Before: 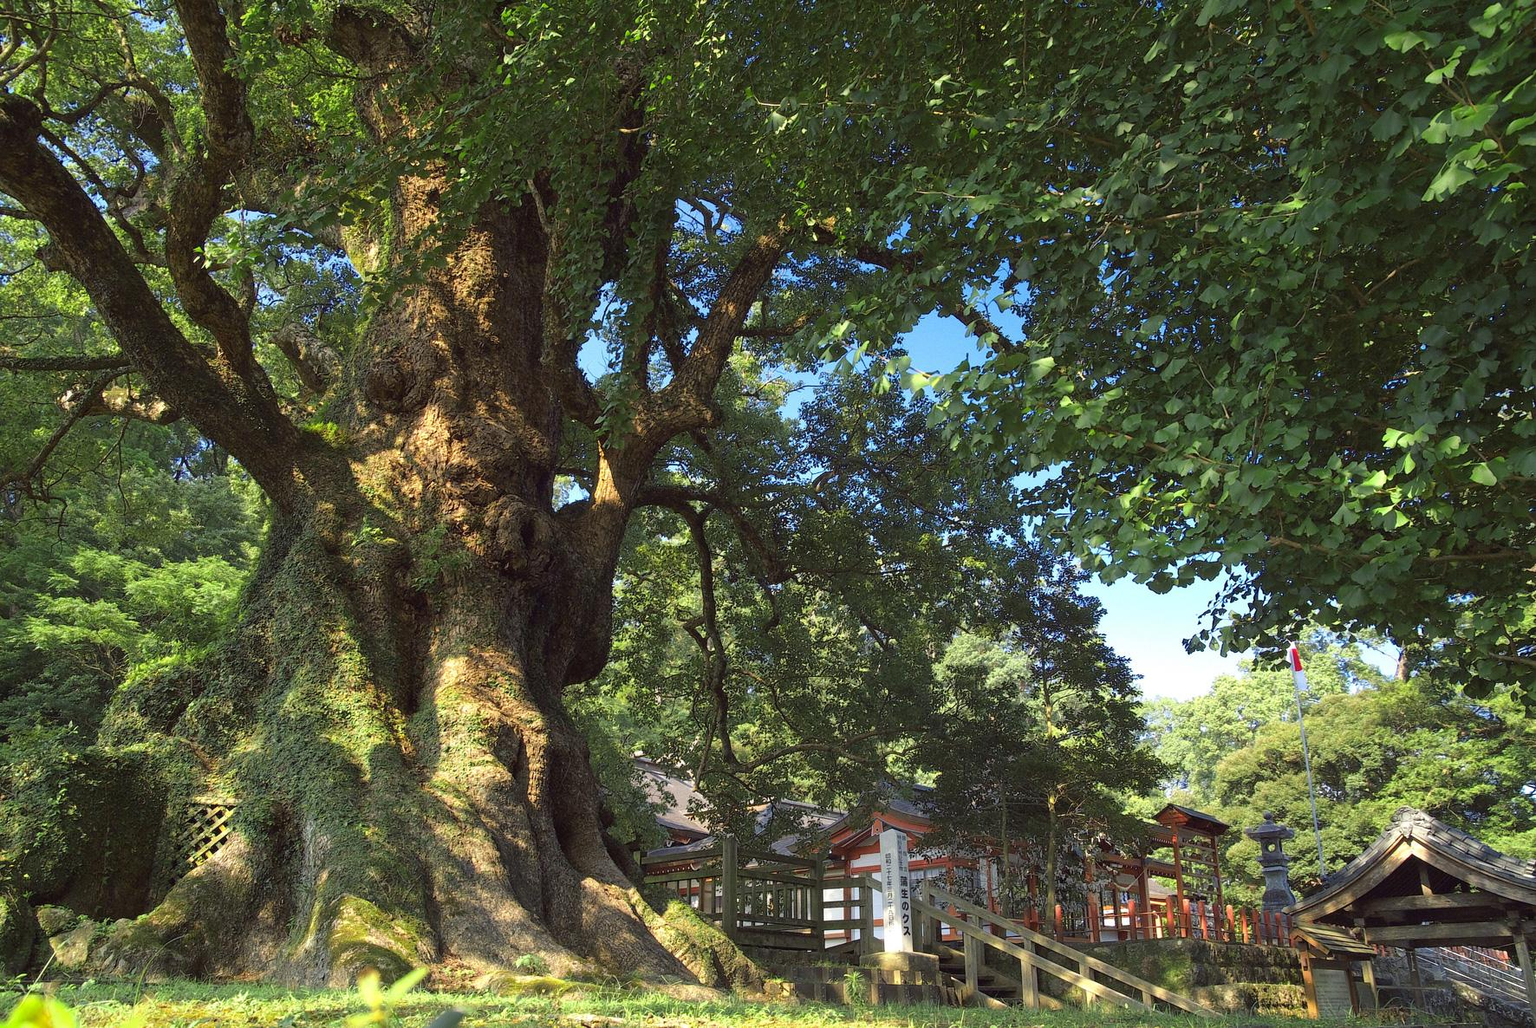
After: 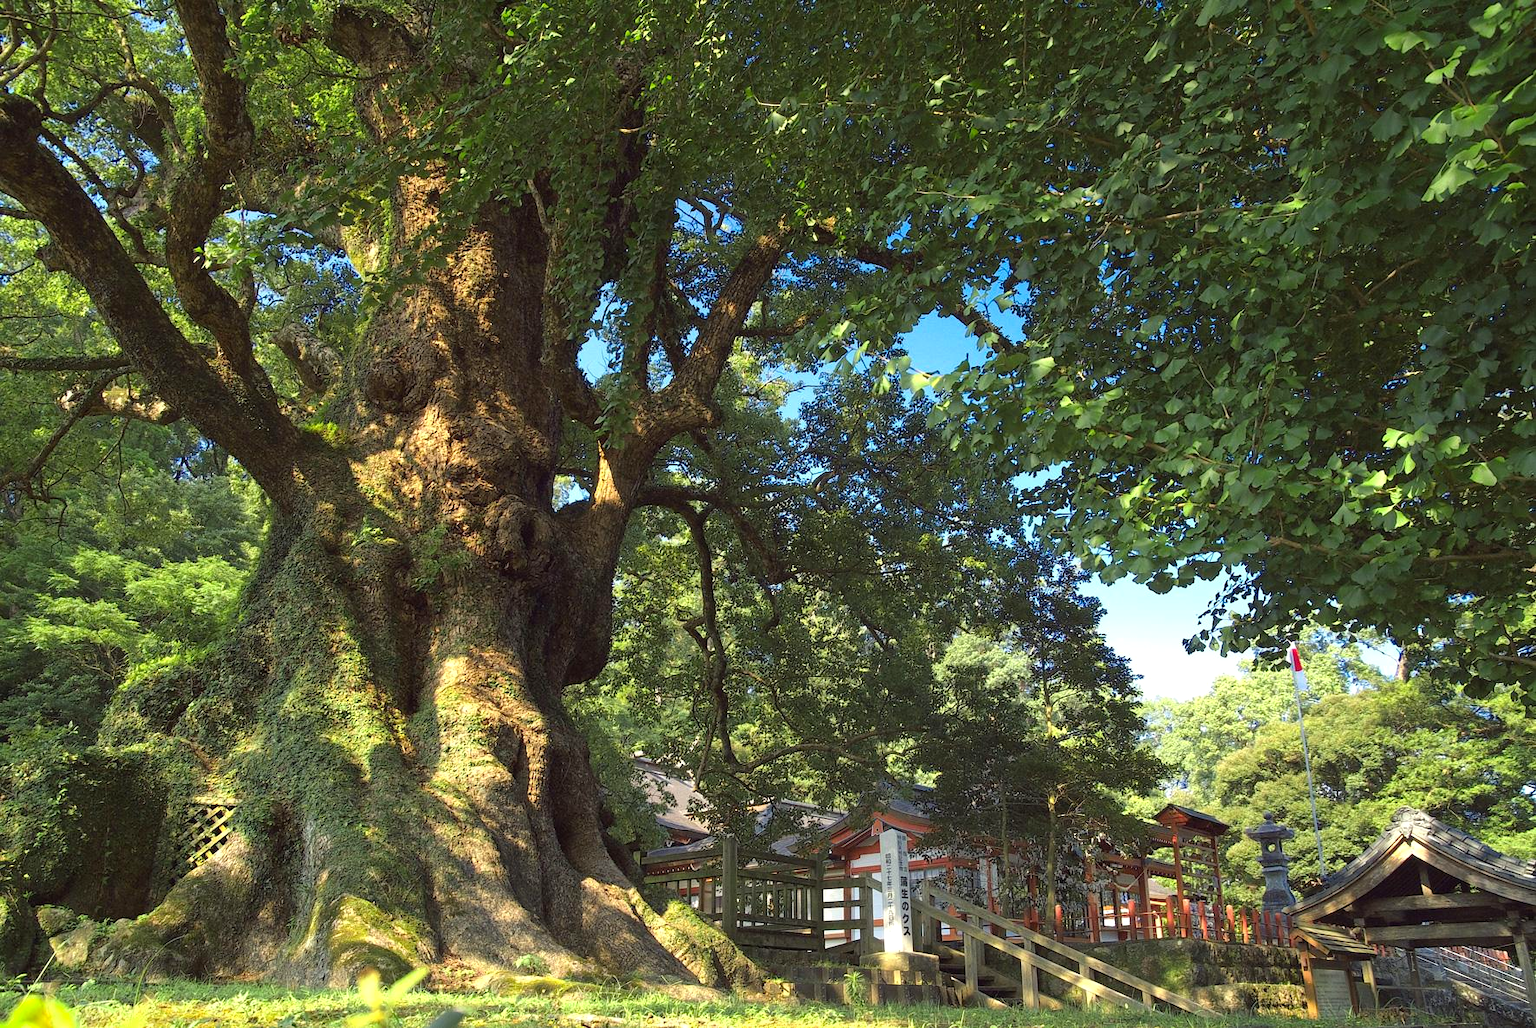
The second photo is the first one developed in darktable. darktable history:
local contrast: mode bilateral grid, contrast 20, coarseness 50, detail 102%, midtone range 0.2
color calibration: output R [0.999, 0.026, -0.11, 0], output G [-0.019, 1.037, -0.099, 0], output B [0.022, -0.023, 0.902, 0], illuminant same as pipeline (D50), x 0.346, y 0.358, temperature 4984.17 K, saturation algorithm version 1 (2020)
tone equalizer: on, module defaults
exposure: exposure 0.251 EV, compensate highlight preservation false
